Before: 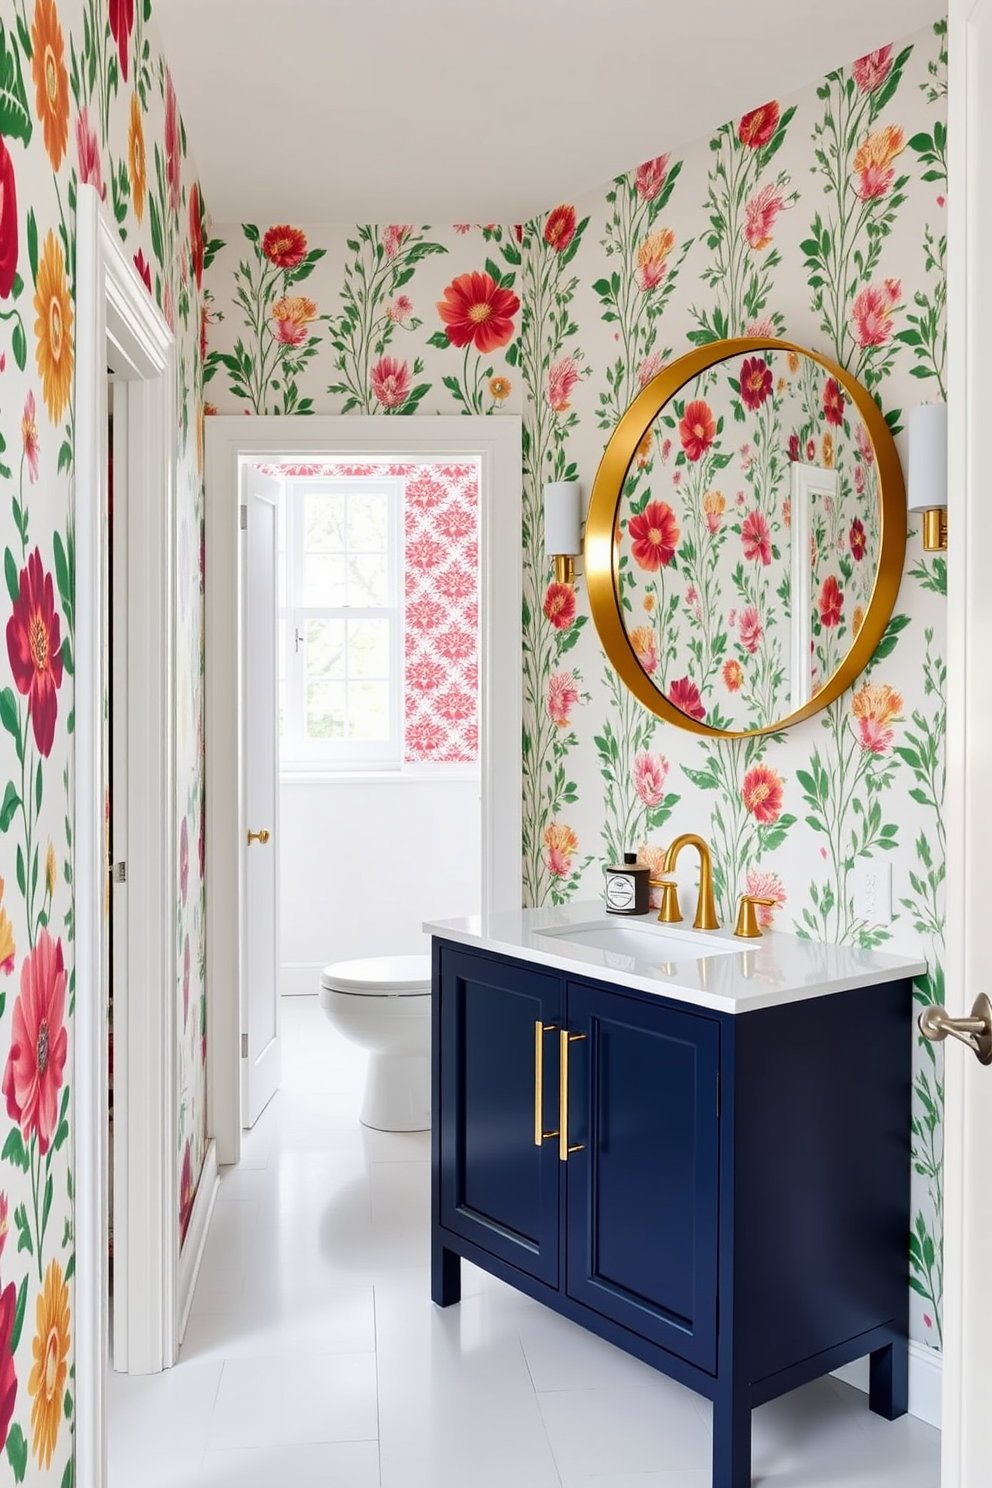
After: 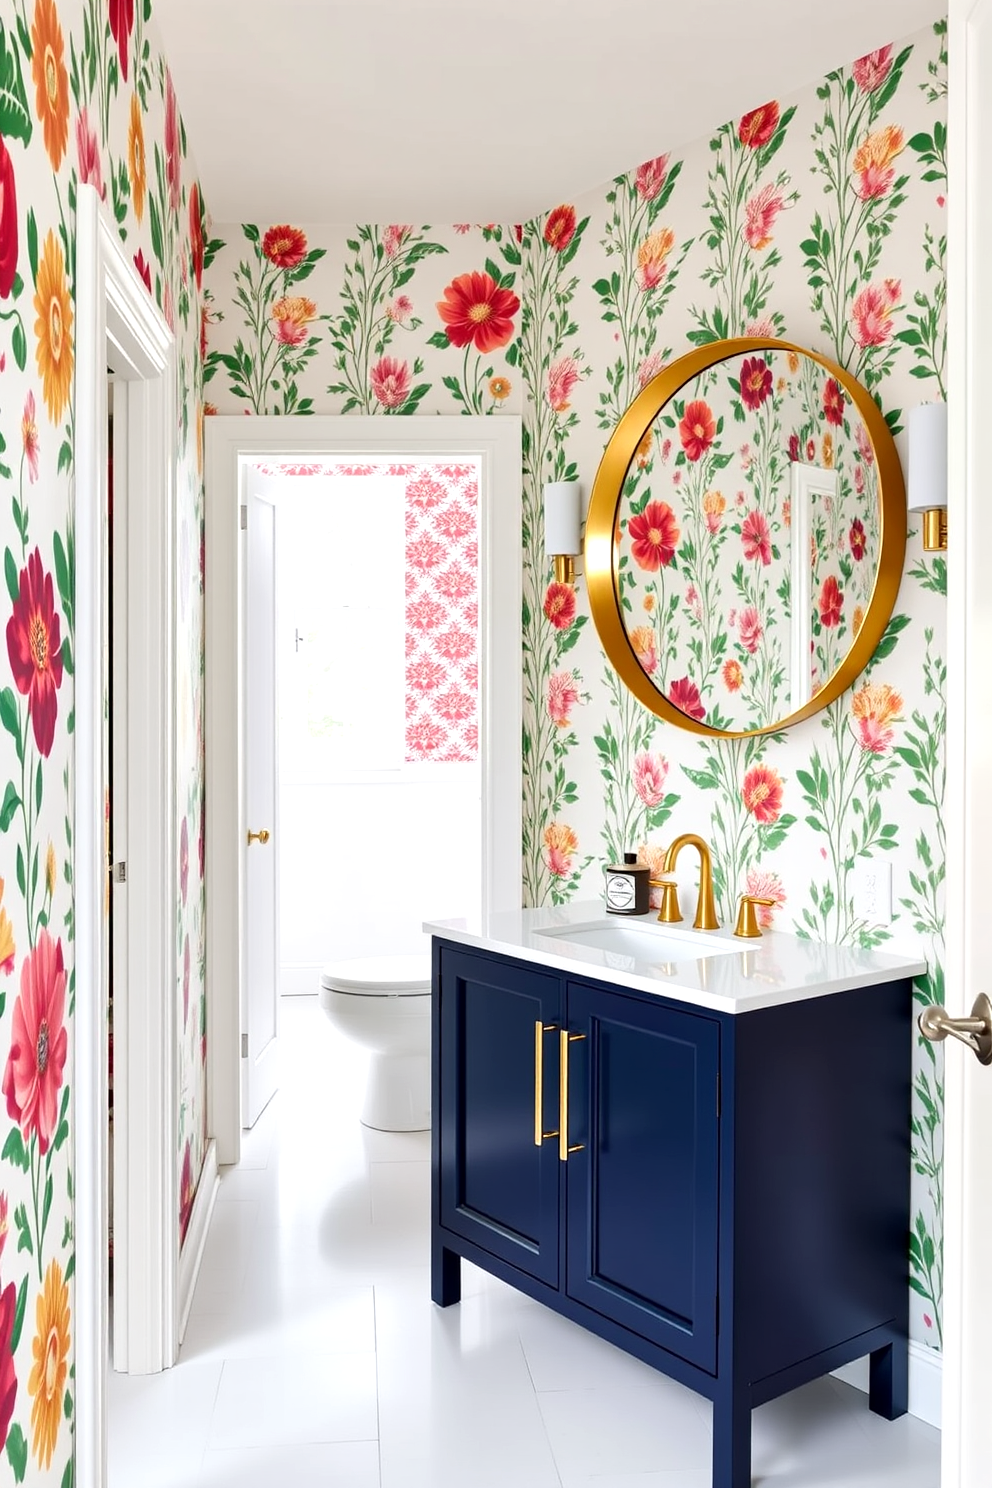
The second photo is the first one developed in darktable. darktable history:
exposure: black level correction 0.001, exposure 0.298 EV, compensate exposure bias true, compensate highlight preservation false
